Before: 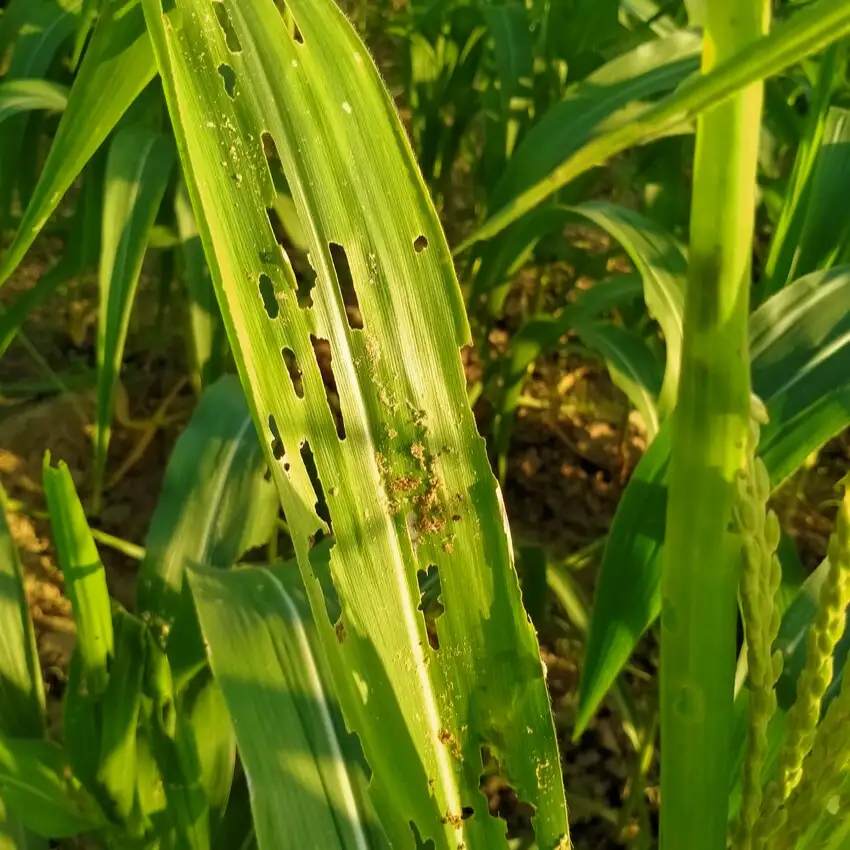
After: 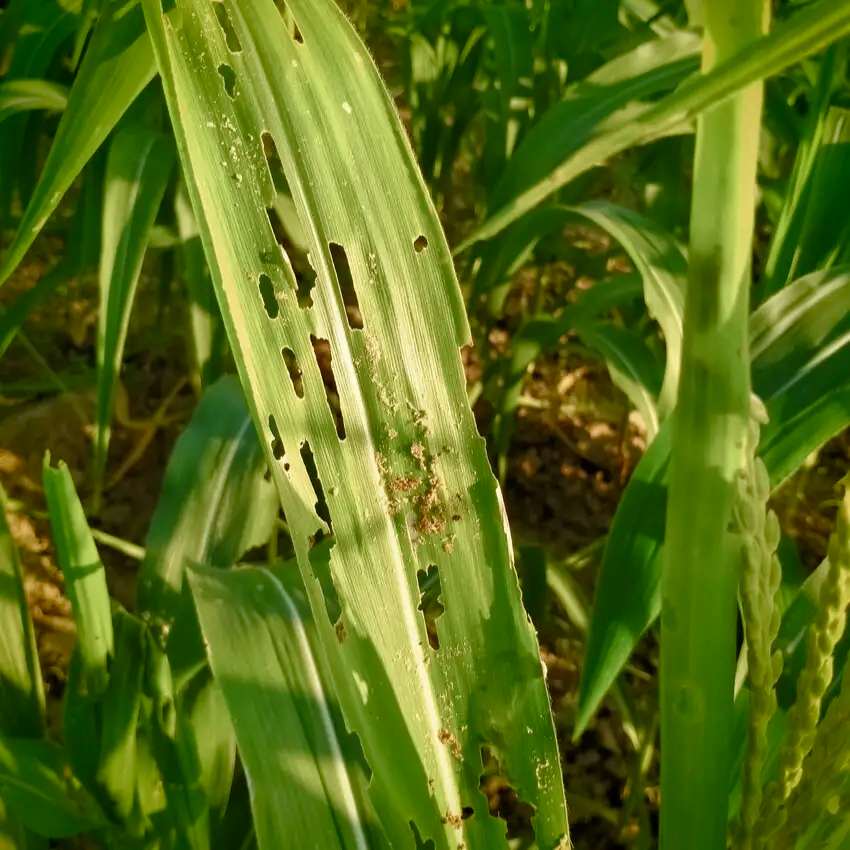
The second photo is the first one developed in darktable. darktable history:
vignetting: saturation 0.369, unbound false
color balance rgb: perceptual saturation grading › global saturation 0.567%, perceptual saturation grading › highlights -31.224%, perceptual saturation grading › mid-tones 5.4%, perceptual saturation grading › shadows 18.659%, global vibrance 8.102%
